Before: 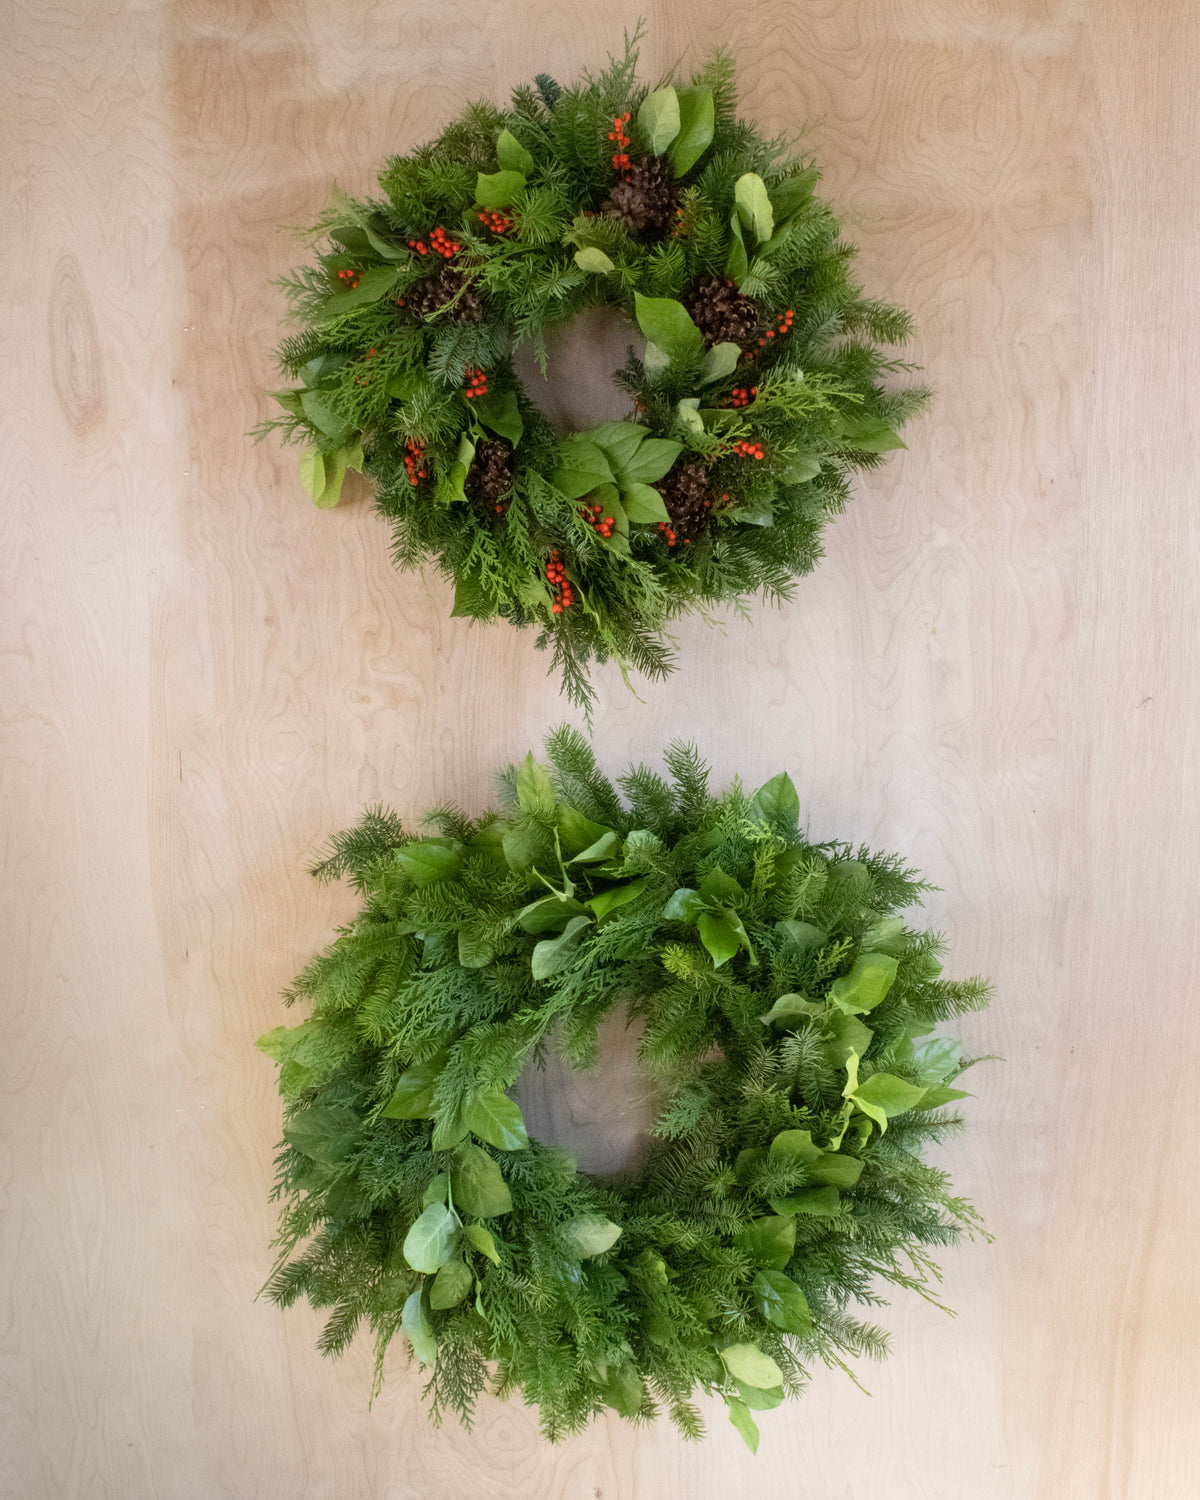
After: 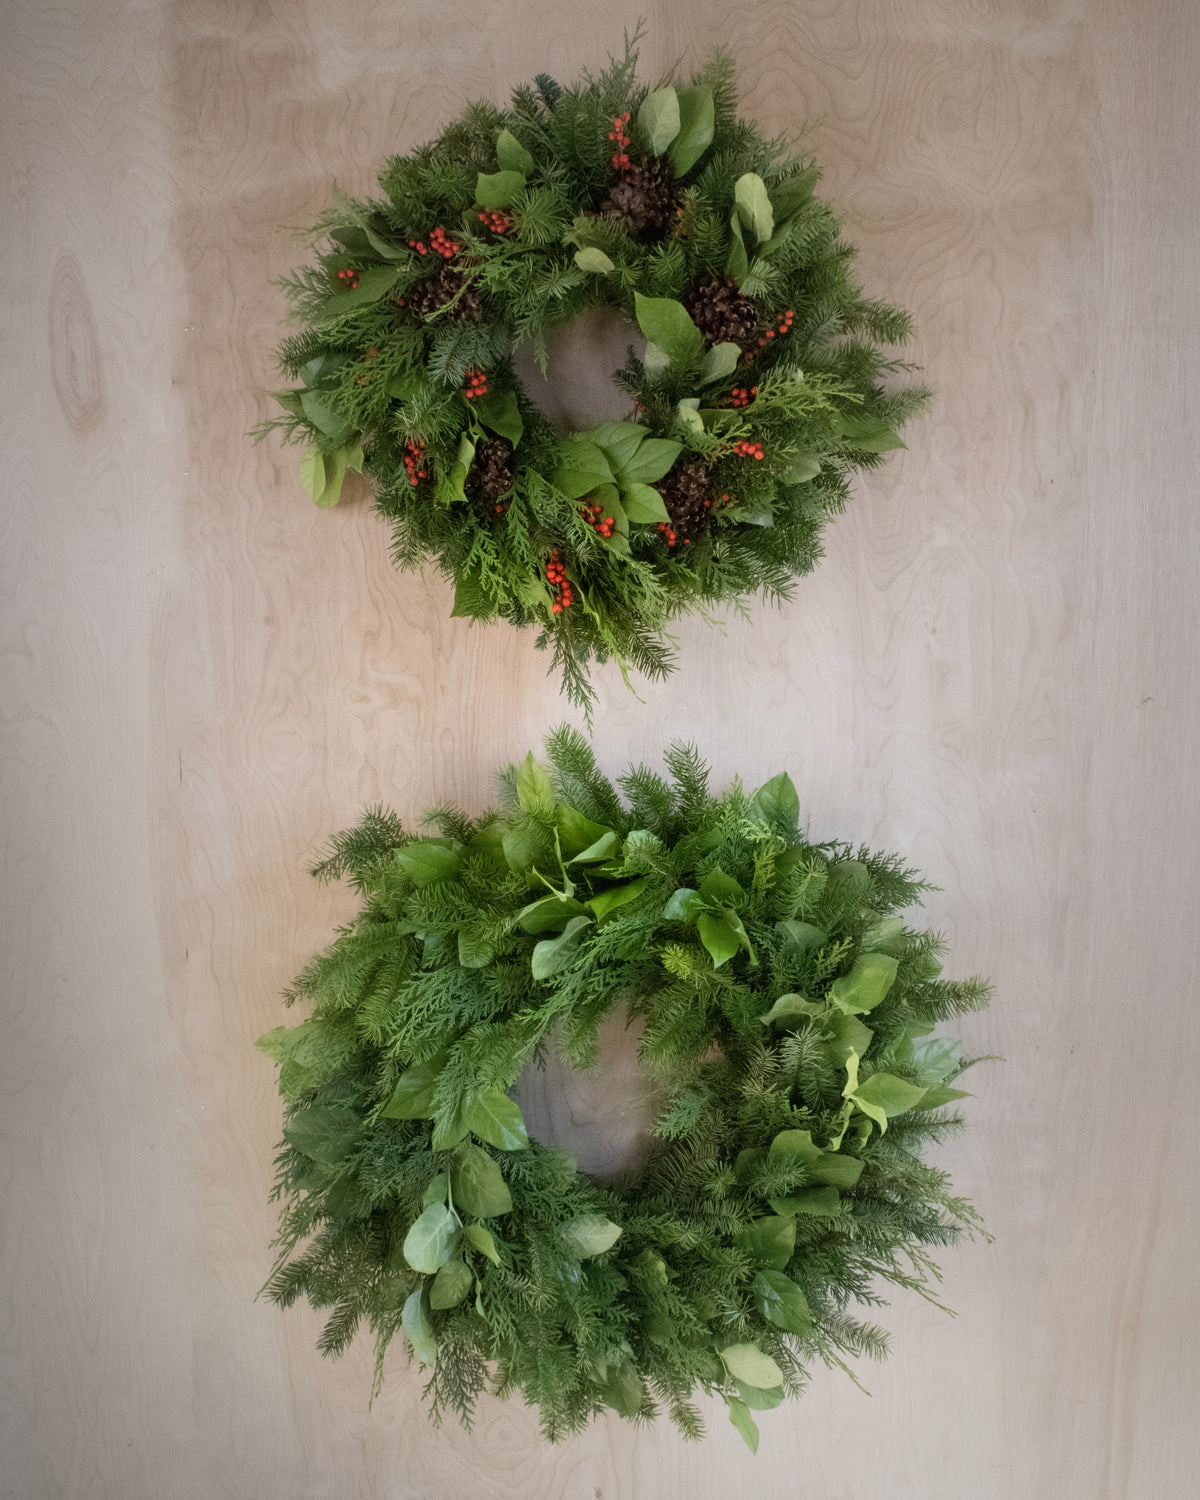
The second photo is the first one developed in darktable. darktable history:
vignetting: fall-off start 17.61%, fall-off radius 136.86%, width/height ratio 0.624, shape 0.602, unbound false
